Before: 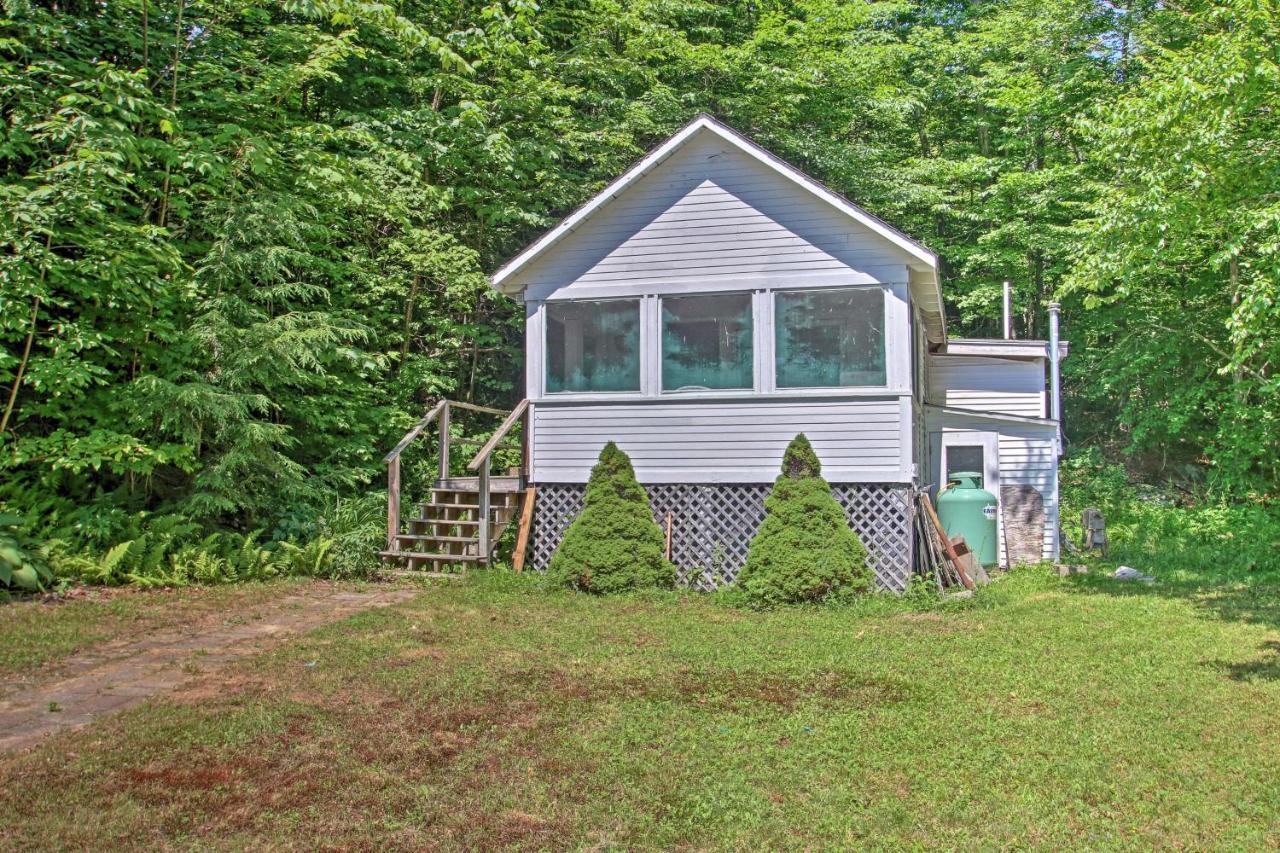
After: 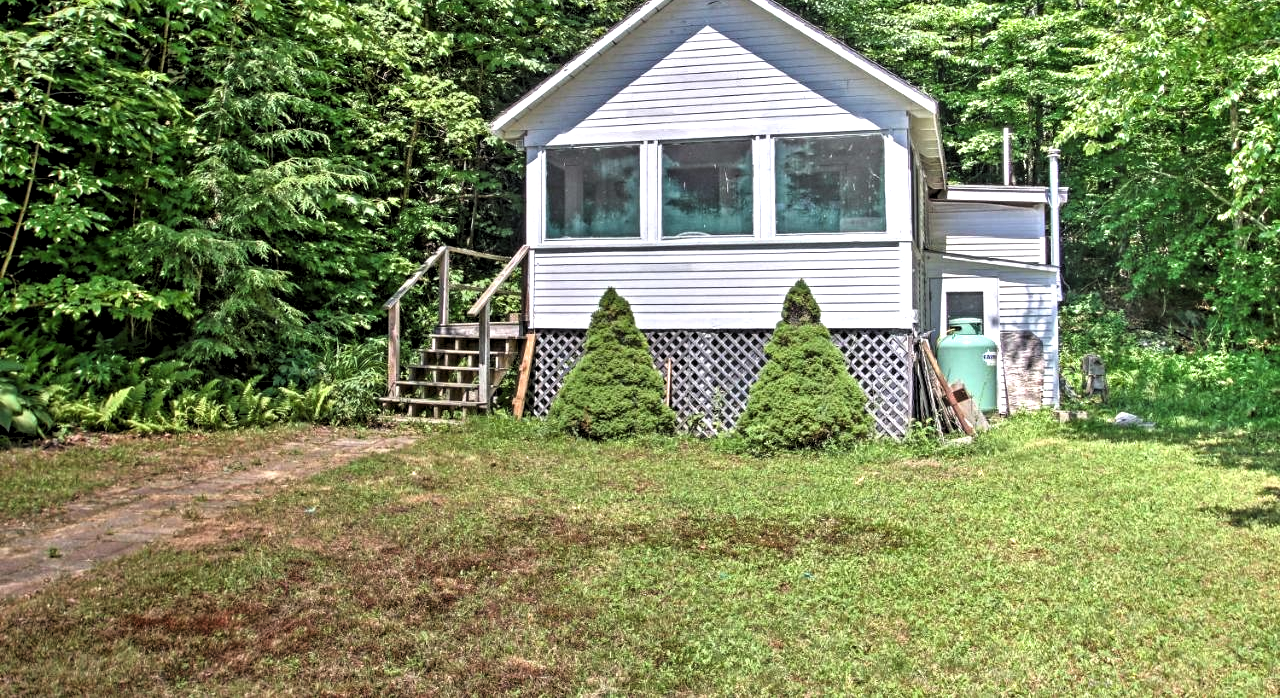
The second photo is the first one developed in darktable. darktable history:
filmic rgb: black relative exposure -7.96 EV, white relative exposure 2.18 EV, hardness 6.98, iterations of high-quality reconstruction 0
levels: levels [0.062, 0.494, 0.925]
crop and rotate: top 18.171%
